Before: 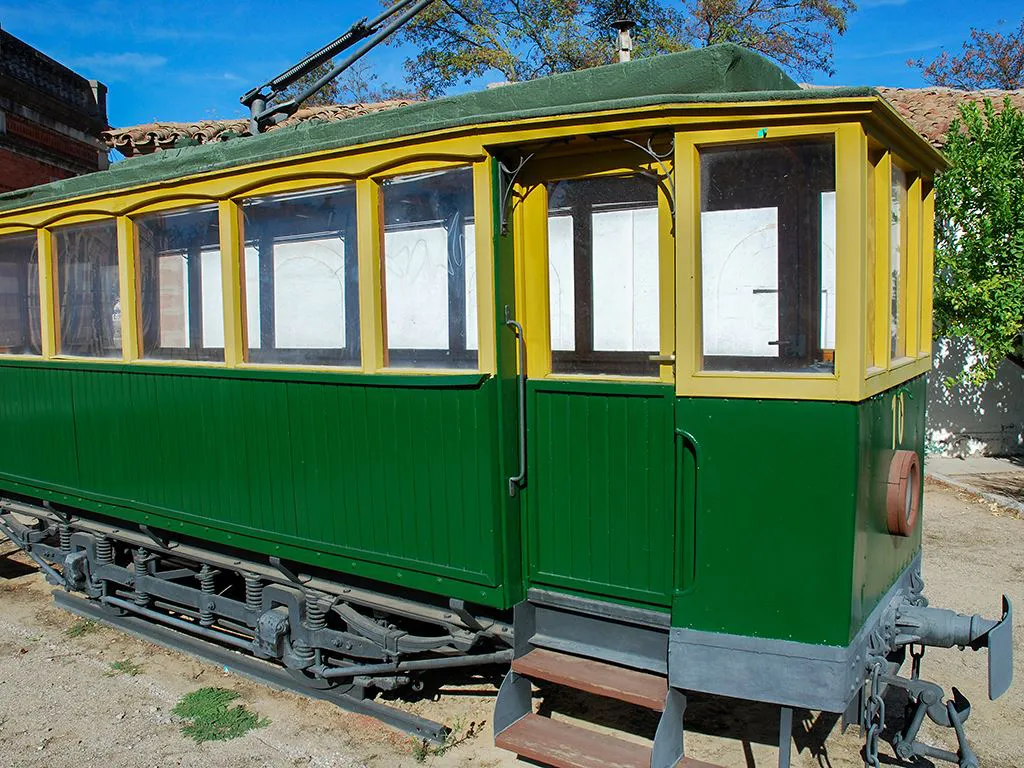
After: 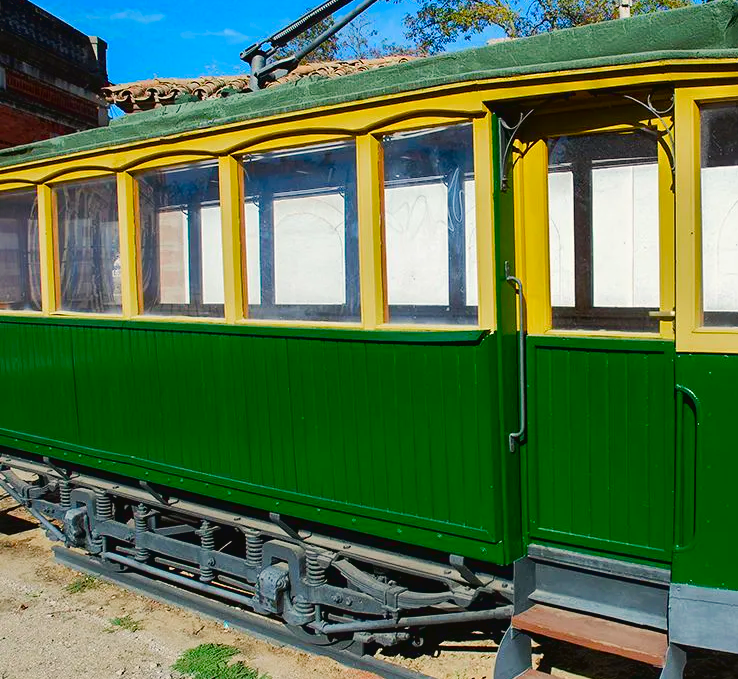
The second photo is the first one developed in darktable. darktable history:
crop: top 5.814%, right 27.884%, bottom 5.646%
tone curve: curves: ch0 [(0, 0.024) (0.049, 0.038) (0.176, 0.162) (0.33, 0.331) (0.432, 0.475) (0.601, 0.665) (0.843, 0.876) (1, 1)]; ch1 [(0, 0) (0.339, 0.358) (0.445, 0.439) (0.476, 0.47) (0.504, 0.504) (0.53, 0.511) (0.557, 0.558) (0.627, 0.635) (0.728, 0.746) (1, 1)]; ch2 [(0, 0) (0.327, 0.324) (0.417, 0.44) (0.46, 0.453) (0.502, 0.504) (0.526, 0.52) (0.54, 0.564) (0.606, 0.626) (0.76, 0.75) (1, 1)], color space Lab, linked channels, preserve colors none
color balance rgb: highlights gain › chroma 2.077%, highlights gain › hue 72.75°, perceptual saturation grading › global saturation 44.459%, perceptual saturation grading › highlights -50.403%, perceptual saturation grading › shadows 30.975%
shadows and highlights: shadows 24.81, highlights -23.9, shadows color adjustment 97.67%
